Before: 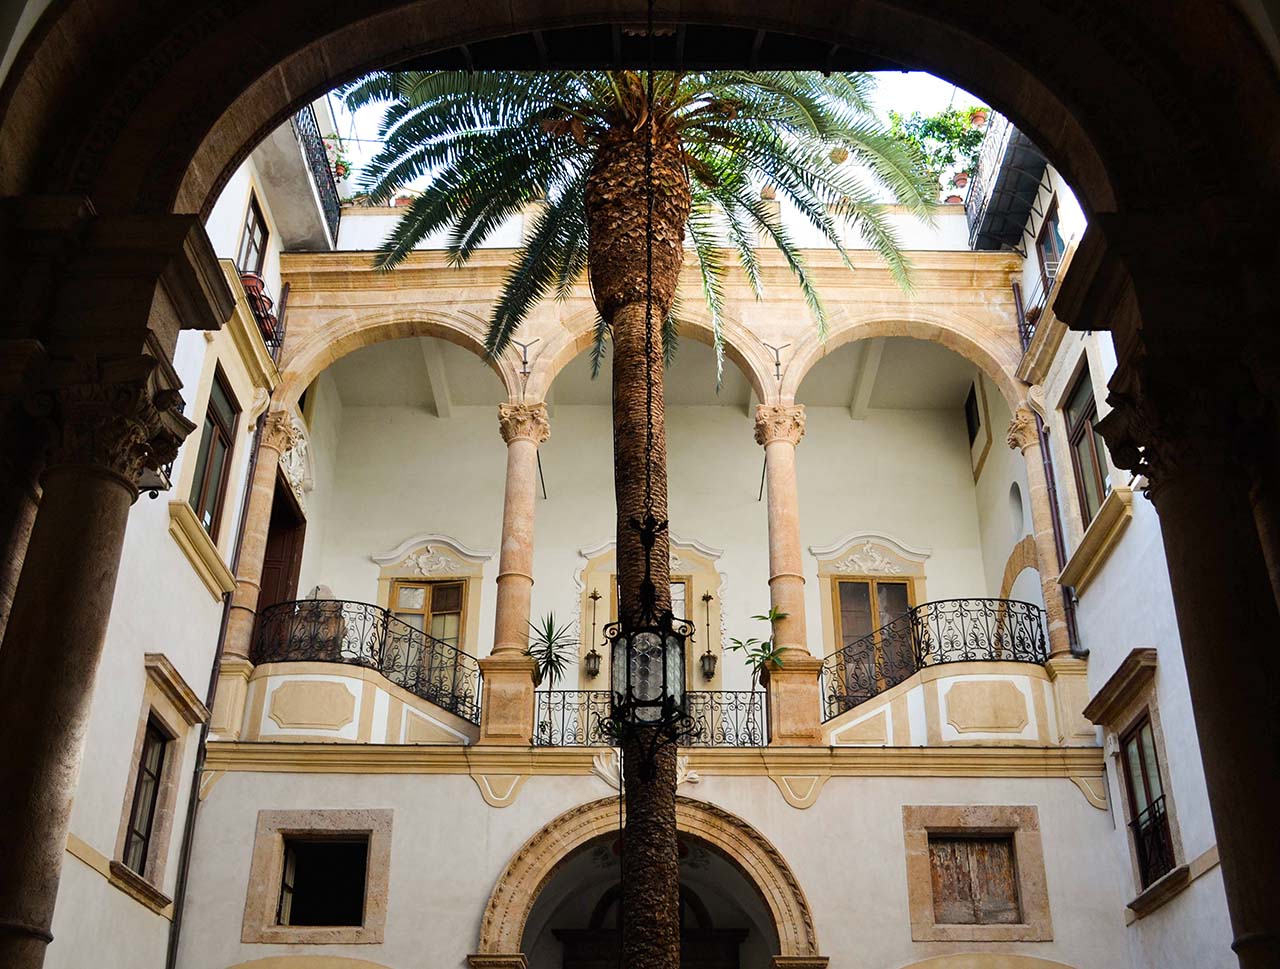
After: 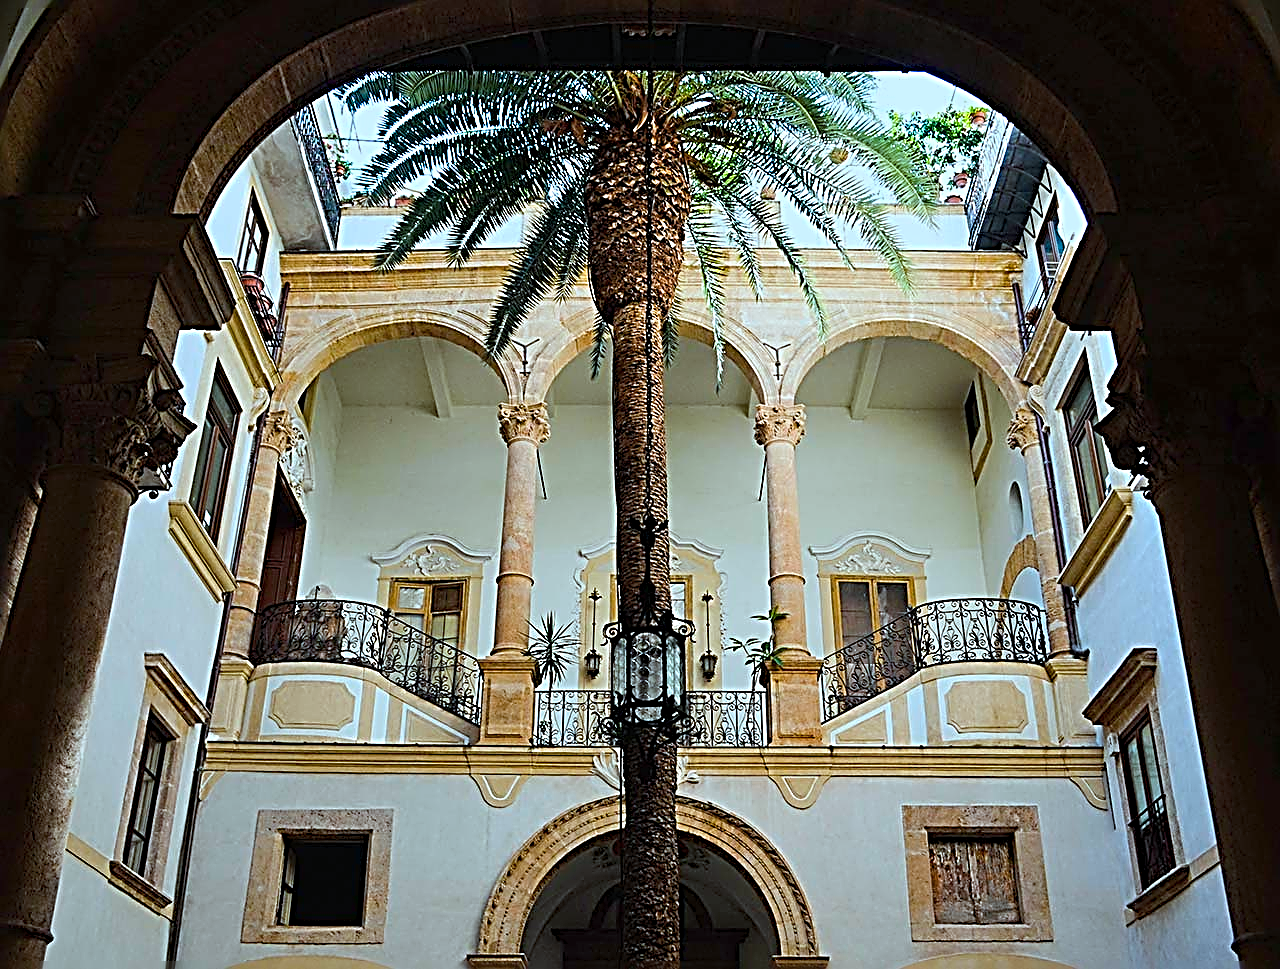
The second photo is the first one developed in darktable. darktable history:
sharpen: radius 3.178, amount 1.725
color correction: highlights a* -11.37, highlights b* -15.23
color balance rgb: highlights gain › chroma 0.204%, highlights gain › hue 331.86°, linear chroma grading › global chroma 15.607%, perceptual saturation grading › global saturation 11.414%, contrast -9.688%
